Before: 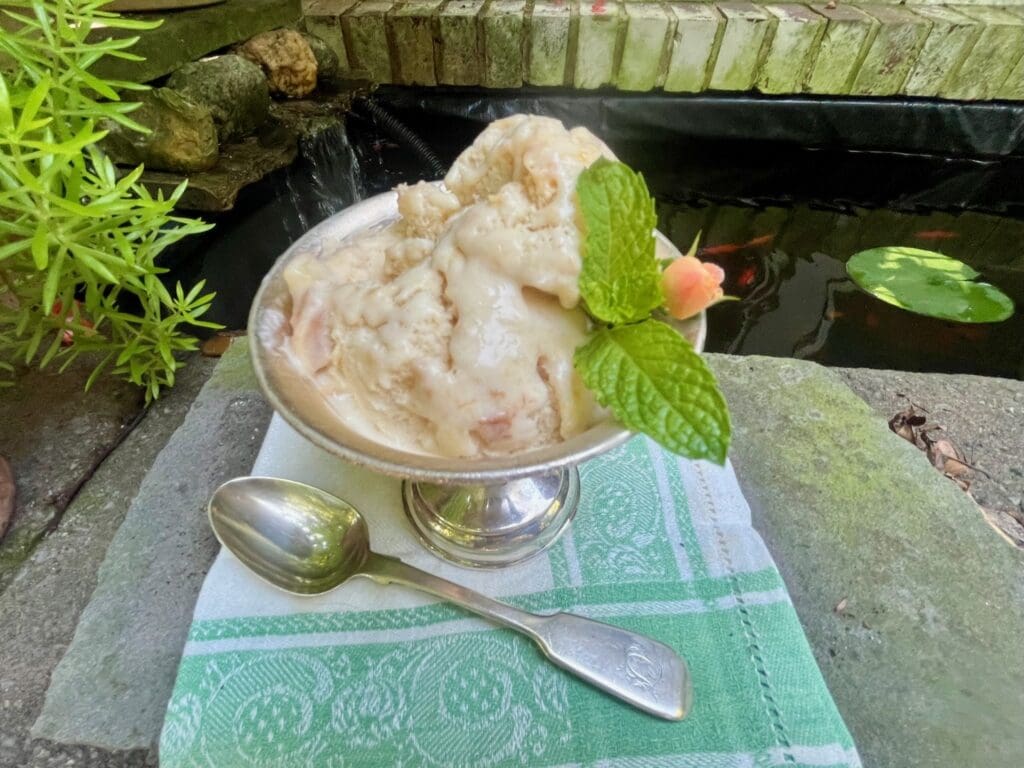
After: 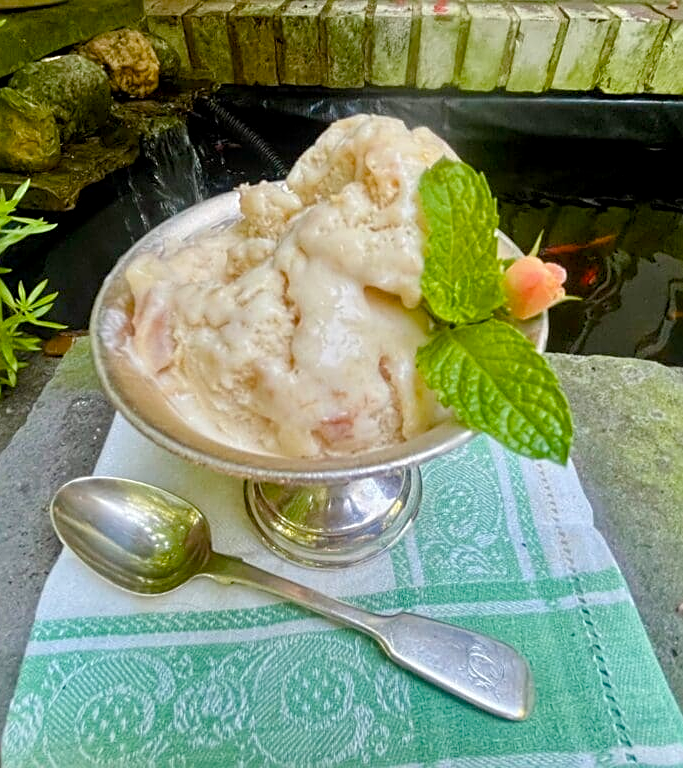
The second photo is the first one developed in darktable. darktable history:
crop and rotate: left 15.446%, right 17.836%
color balance rgb: perceptual saturation grading › global saturation 35%, perceptual saturation grading › highlights -30%, perceptual saturation grading › shadows 35%, perceptual brilliance grading › global brilliance 3%, perceptual brilliance grading › highlights -3%, perceptual brilliance grading › shadows 3%
sharpen: on, module defaults
local contrast: highlights 100%, shadows 100%, detail 120%, midtone range 0.2
